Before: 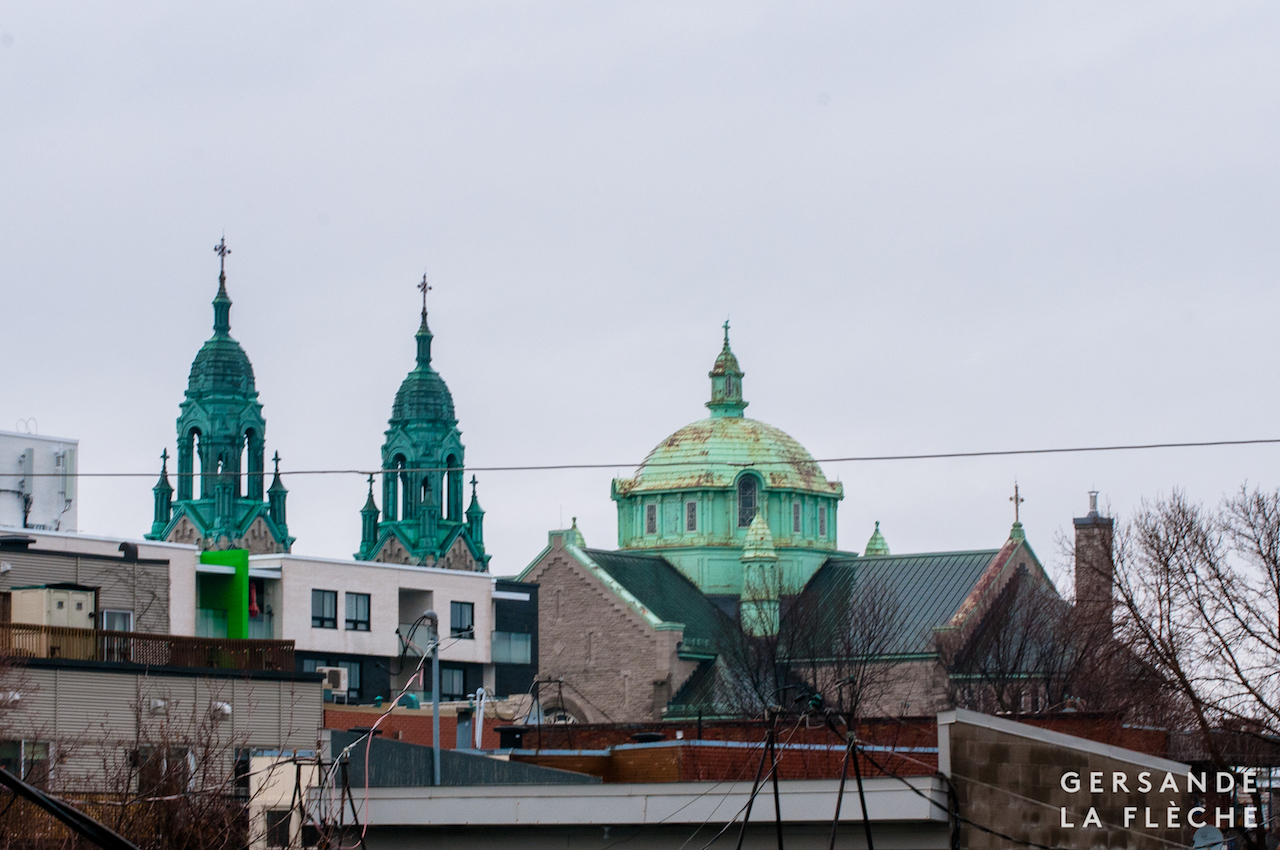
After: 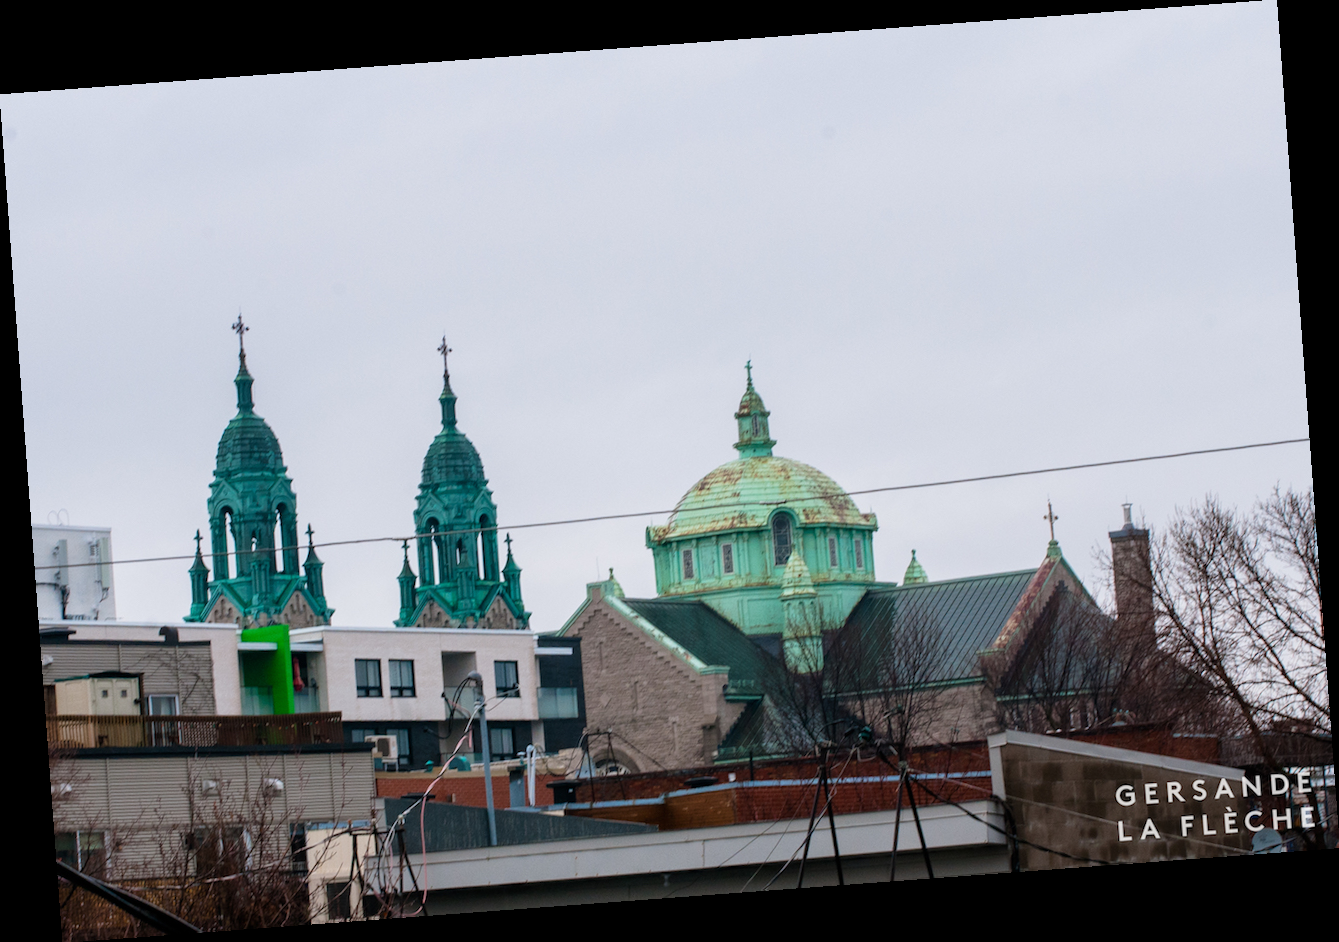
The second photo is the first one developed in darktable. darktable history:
rotate and perspective: rotation -4.25°, automatic cropping off
